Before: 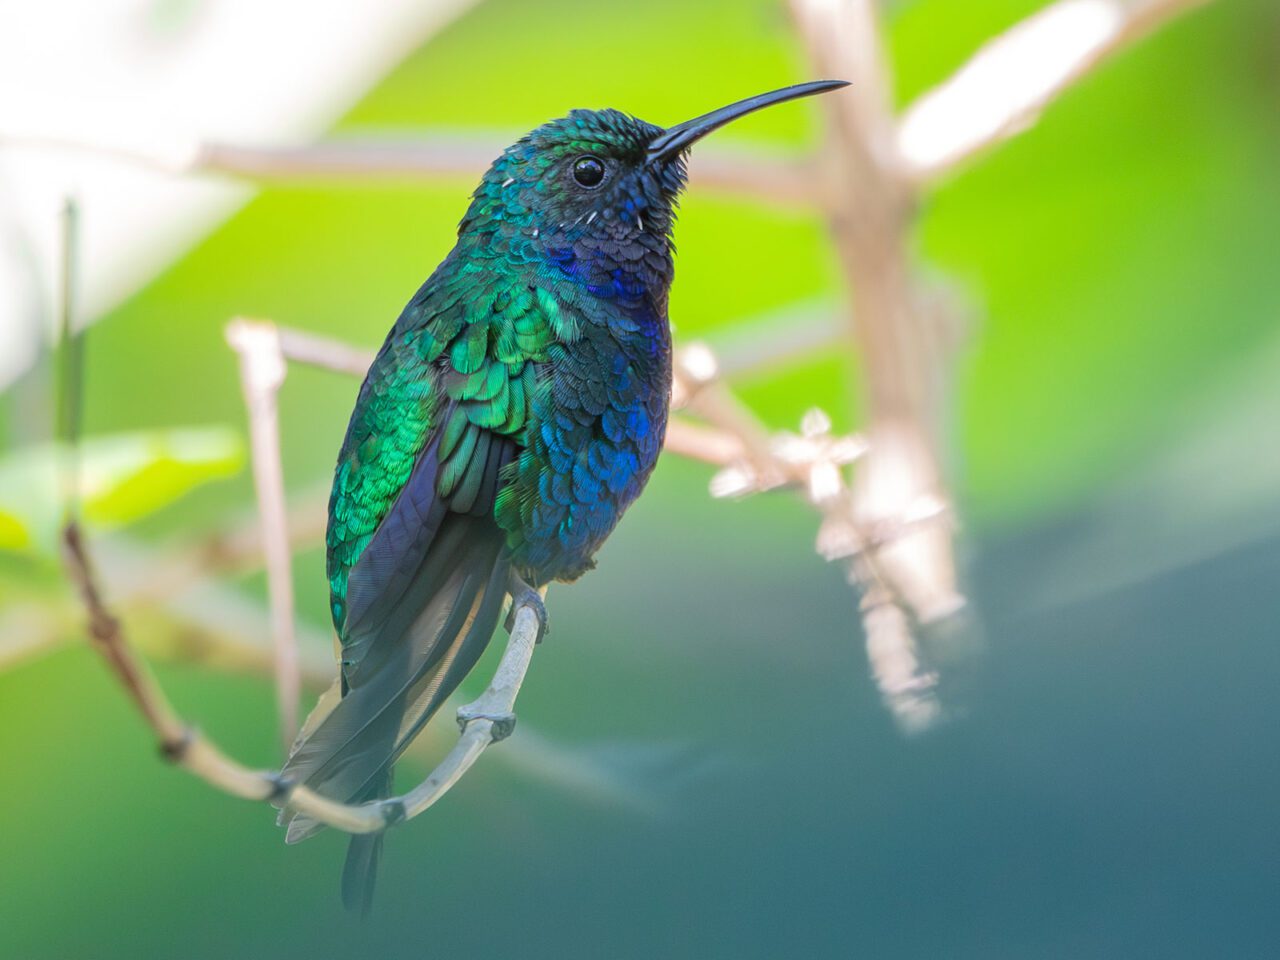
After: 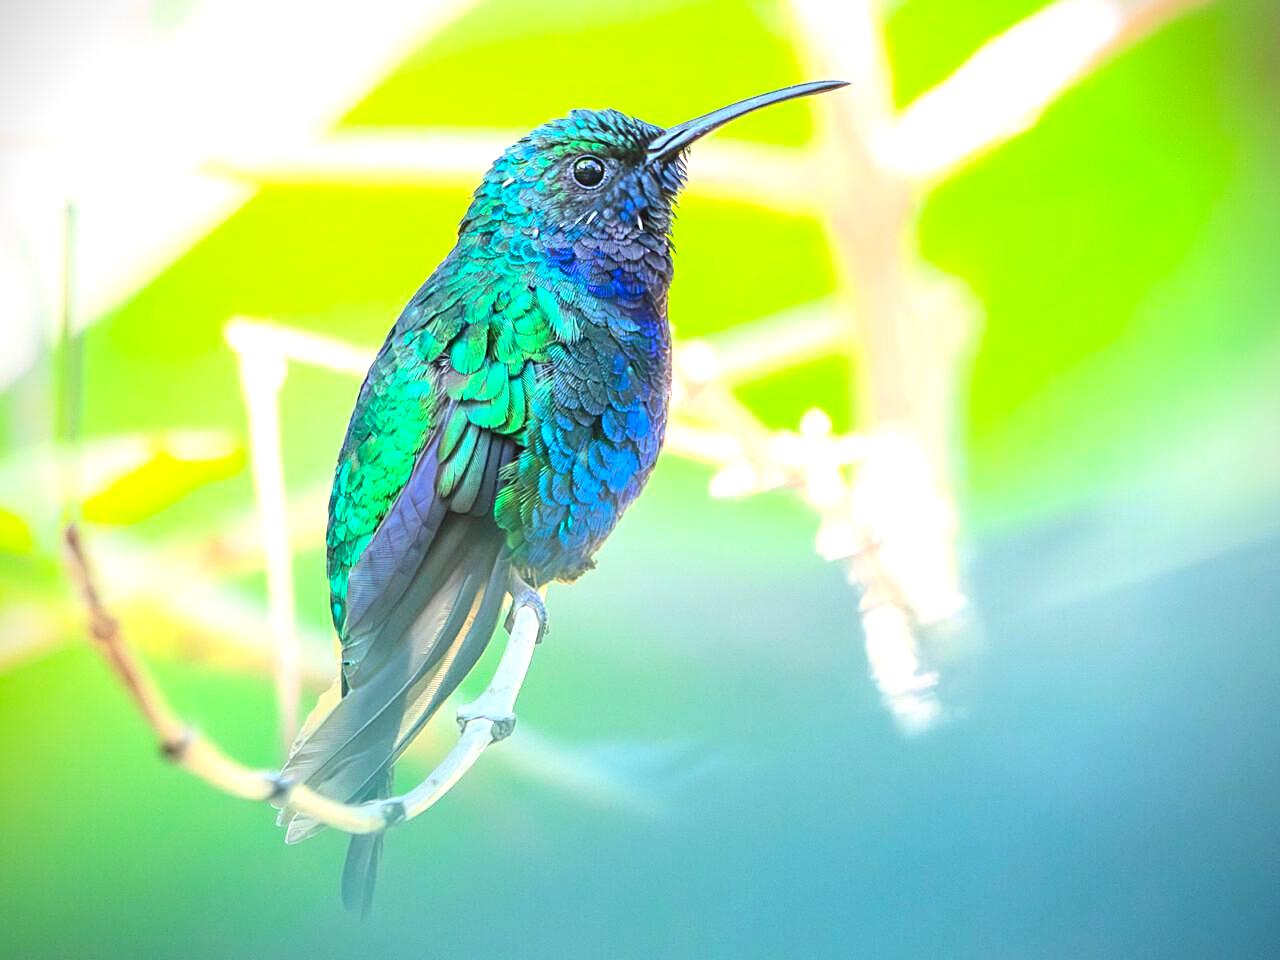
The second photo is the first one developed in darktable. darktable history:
contrast brightness saturation: contrast 0.201, brightness 0.156, saturation 0.223
sharpen: on, module defaults
vignetting: brightness -0.593, saturation 0.001
exposure: black level correction 0, exposure 1.101 EV, compensate exposure bias true, compensate highlight preservation false
